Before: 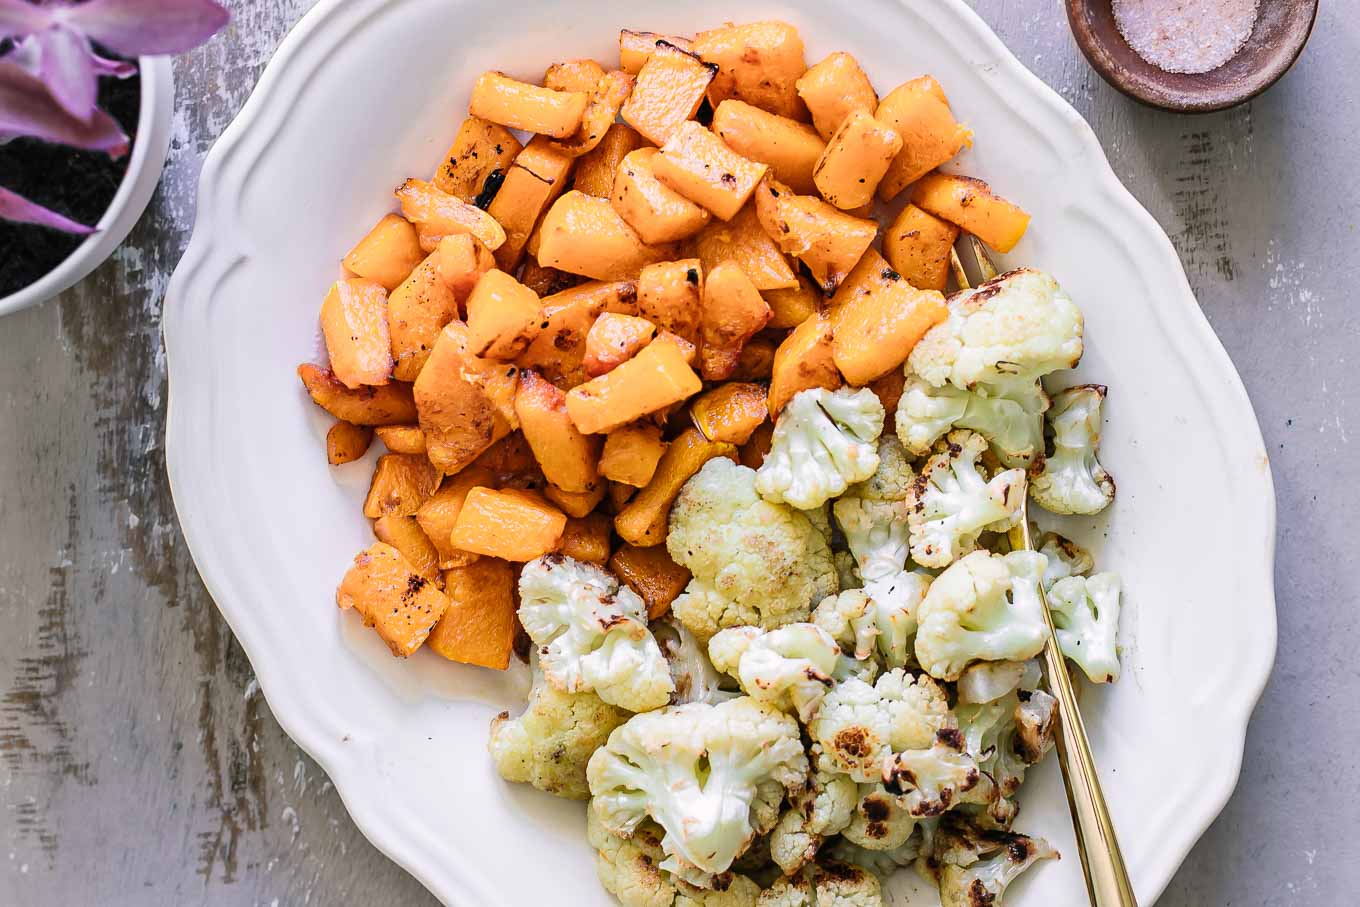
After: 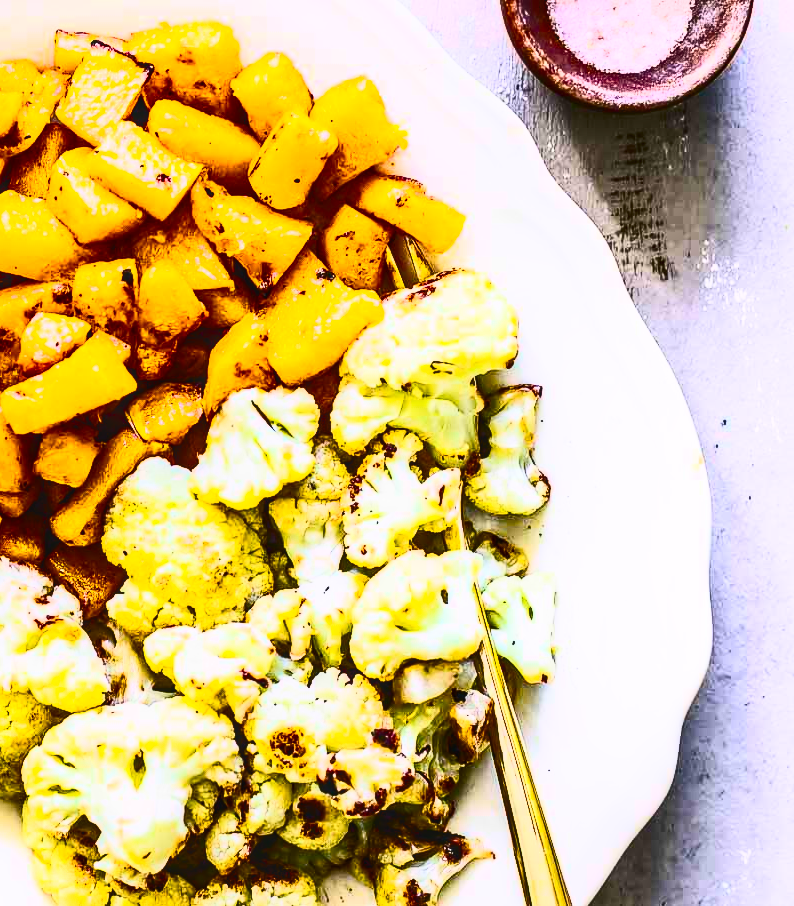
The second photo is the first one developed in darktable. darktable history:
color balance rgb: perceptual saturation grading › global saturation 99.813%, global vibrance 20%
local contrast: on, module defaults
contrast brightness saturation: contrast 0.933, brightness 0.2
crop: left 41.586%
